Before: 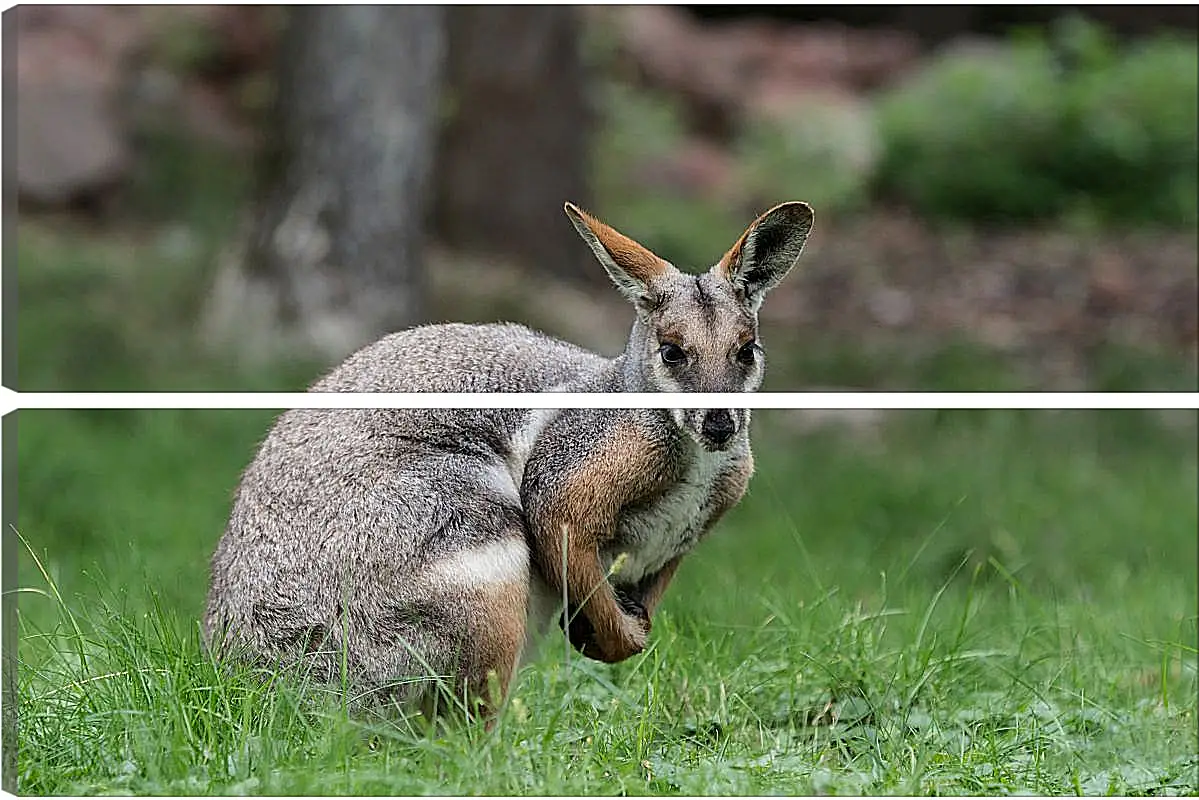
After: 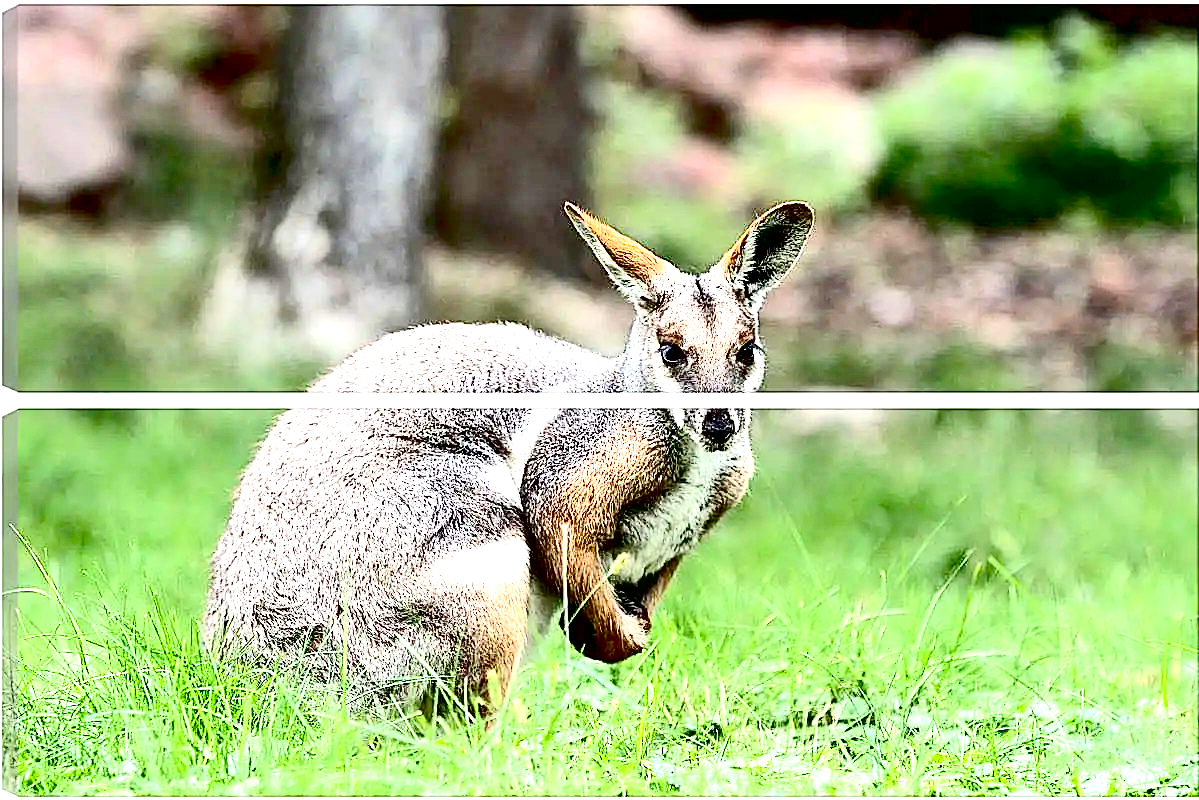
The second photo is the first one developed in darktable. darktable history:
exposure: black level correction 0.016, exposure 1.774 EV, compensate highlight preservation false
contrast brightness saturation: contrast 0.28
